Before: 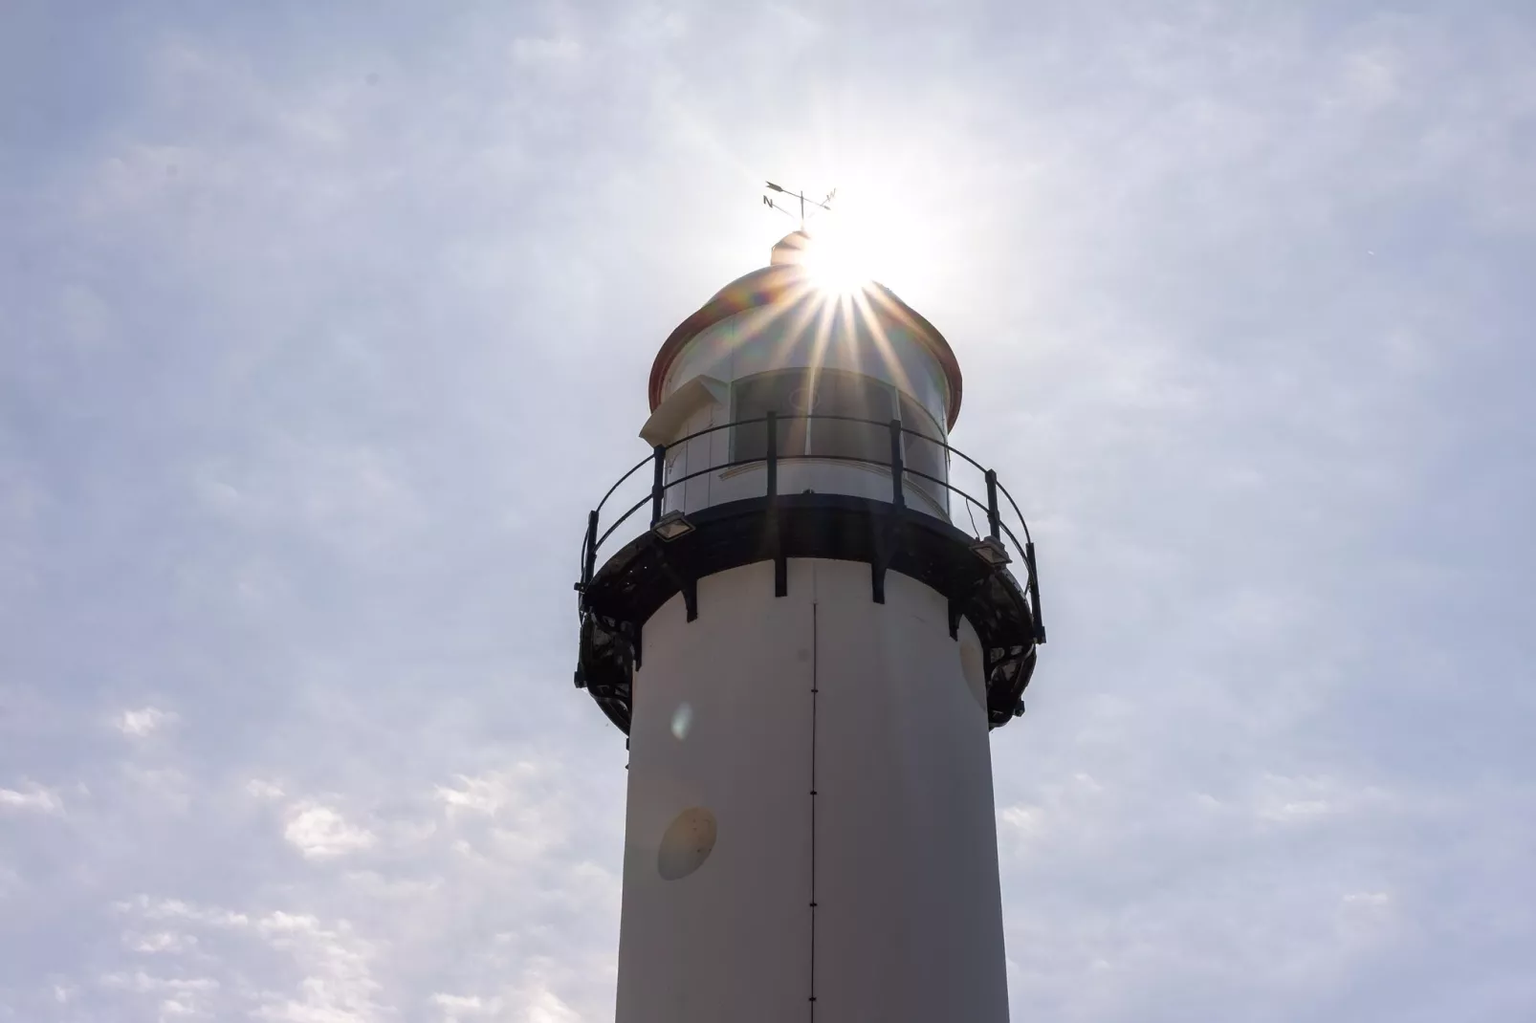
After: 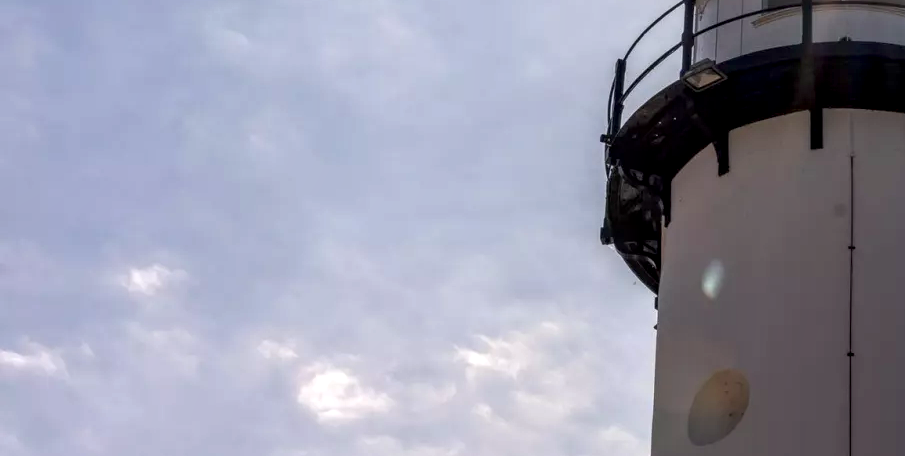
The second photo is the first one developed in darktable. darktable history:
crop: top 44.483%, right 43.593%, bottom 12.892%
local contrast: highlights 25%, detail 150%
color balance rgb: perceptual saturation grading › global saturation 20%, global vibrance 20%
